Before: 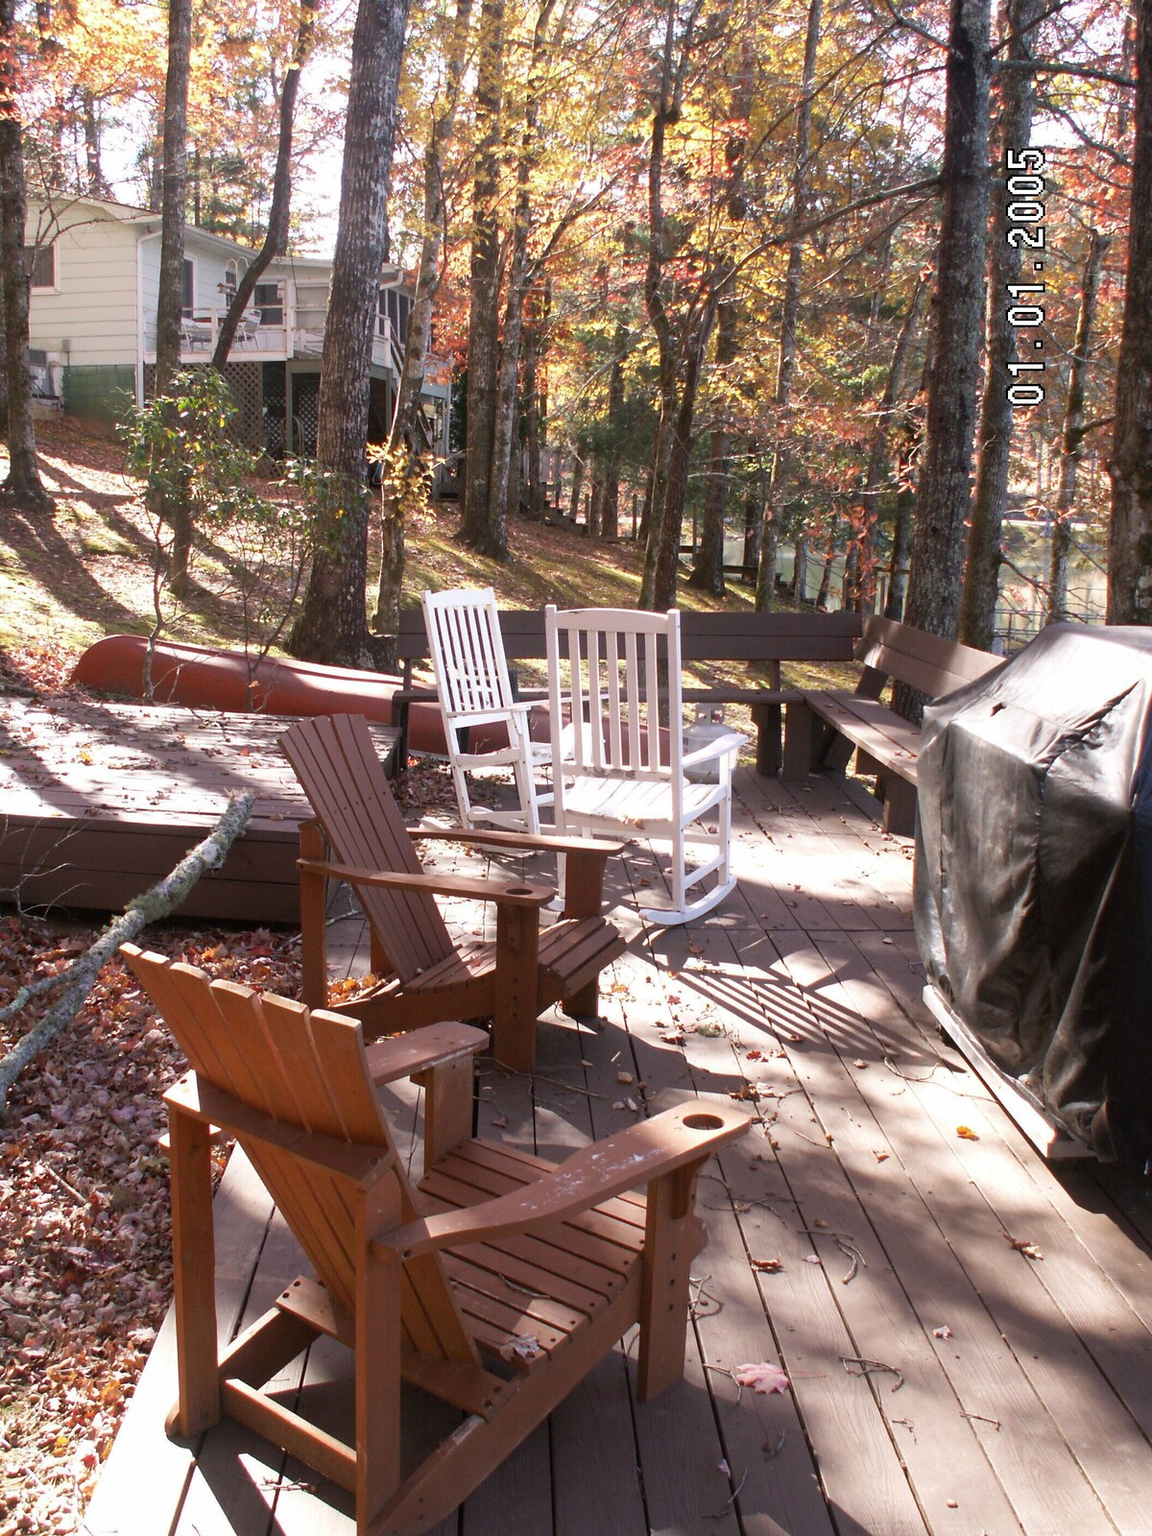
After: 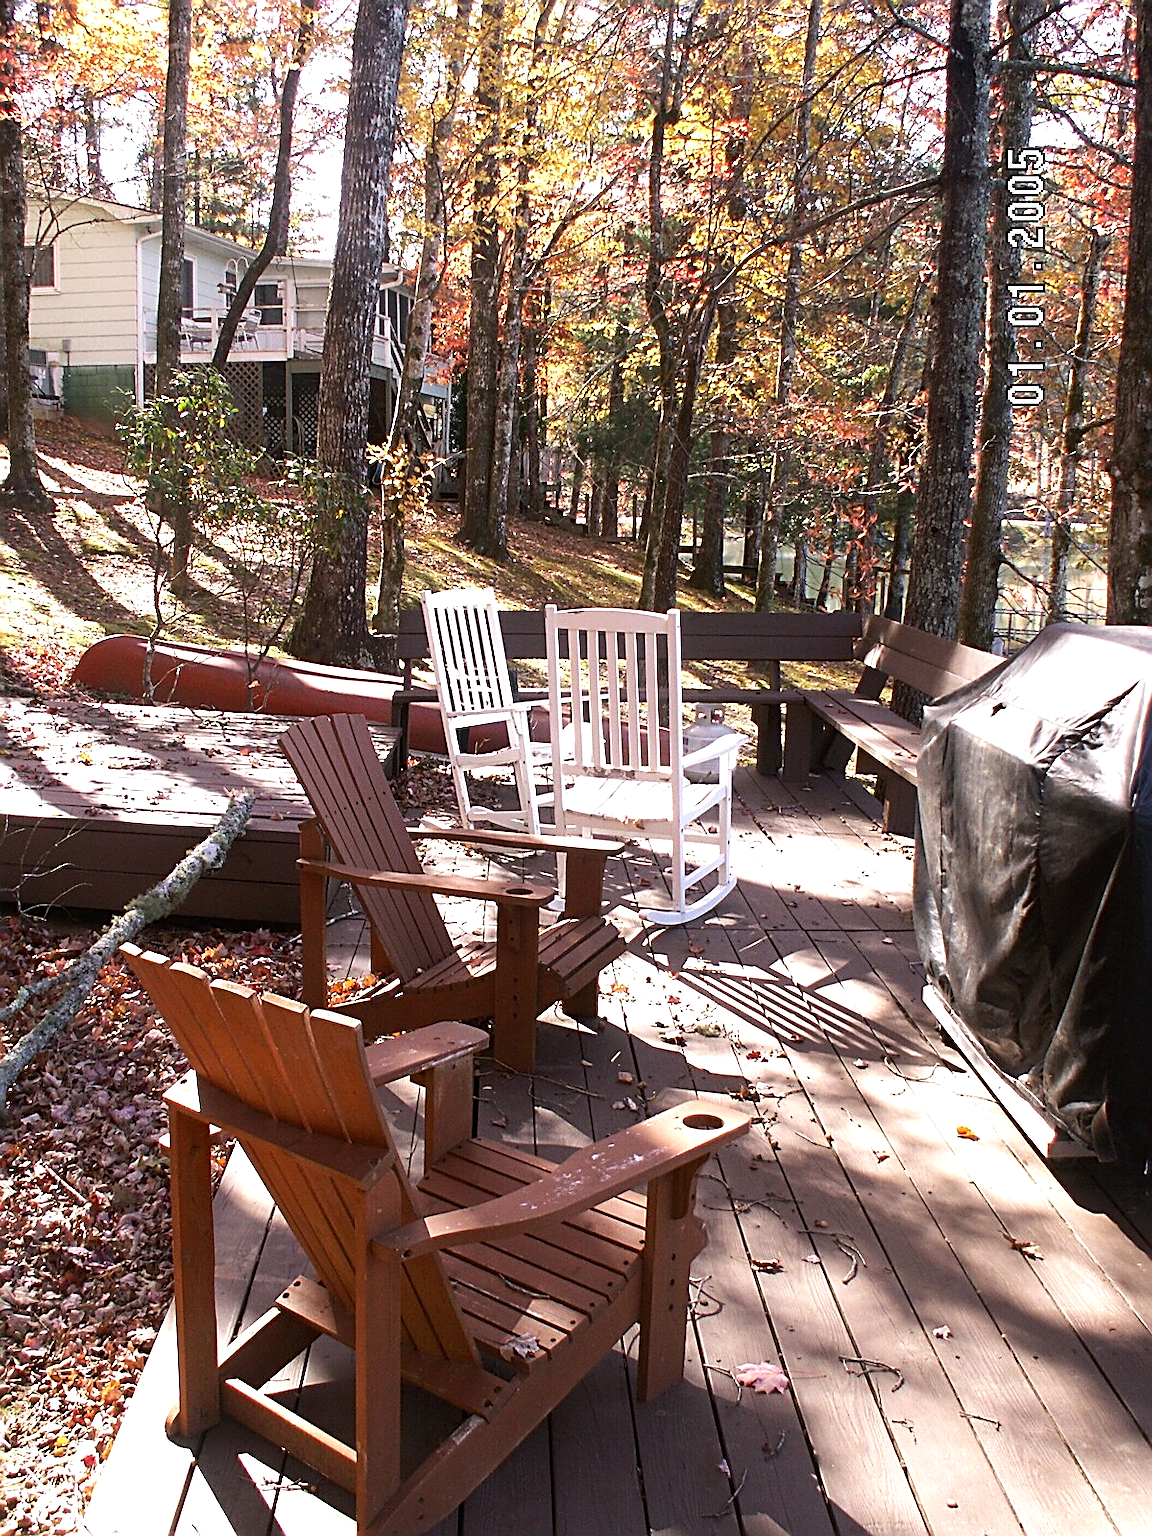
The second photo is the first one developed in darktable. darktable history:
contrast brightness saturation: saturation 0.125
tone equalizer: -8 EV -0.436 EV, -7 EV -0.371 EV, -6 EV -0.368 EV, -5 EV -0.247 EV, -3 EV 0.228 EV, -2 EV 0.331 EV, -1 EV 0.391 EV, +0 EV 0.406 EV, edges refinement/feathering 500, mask exposure compensation -1.57 EV, preserve details no
sharpen: amount 0.997
